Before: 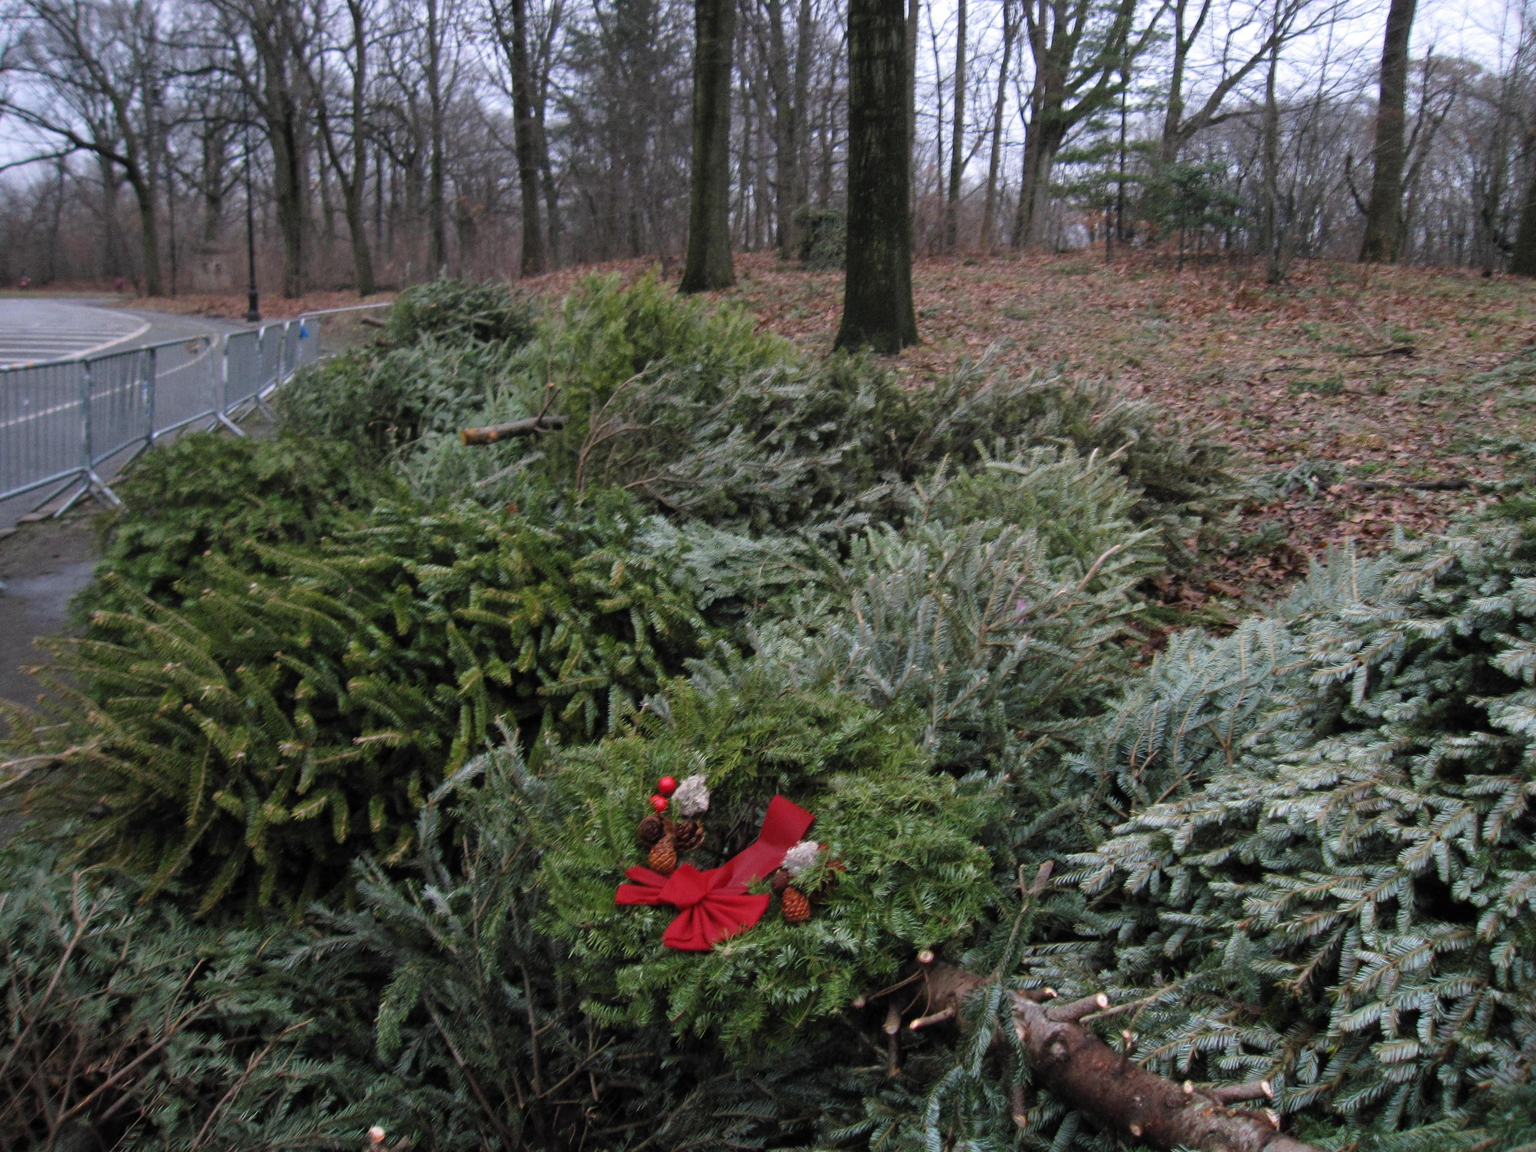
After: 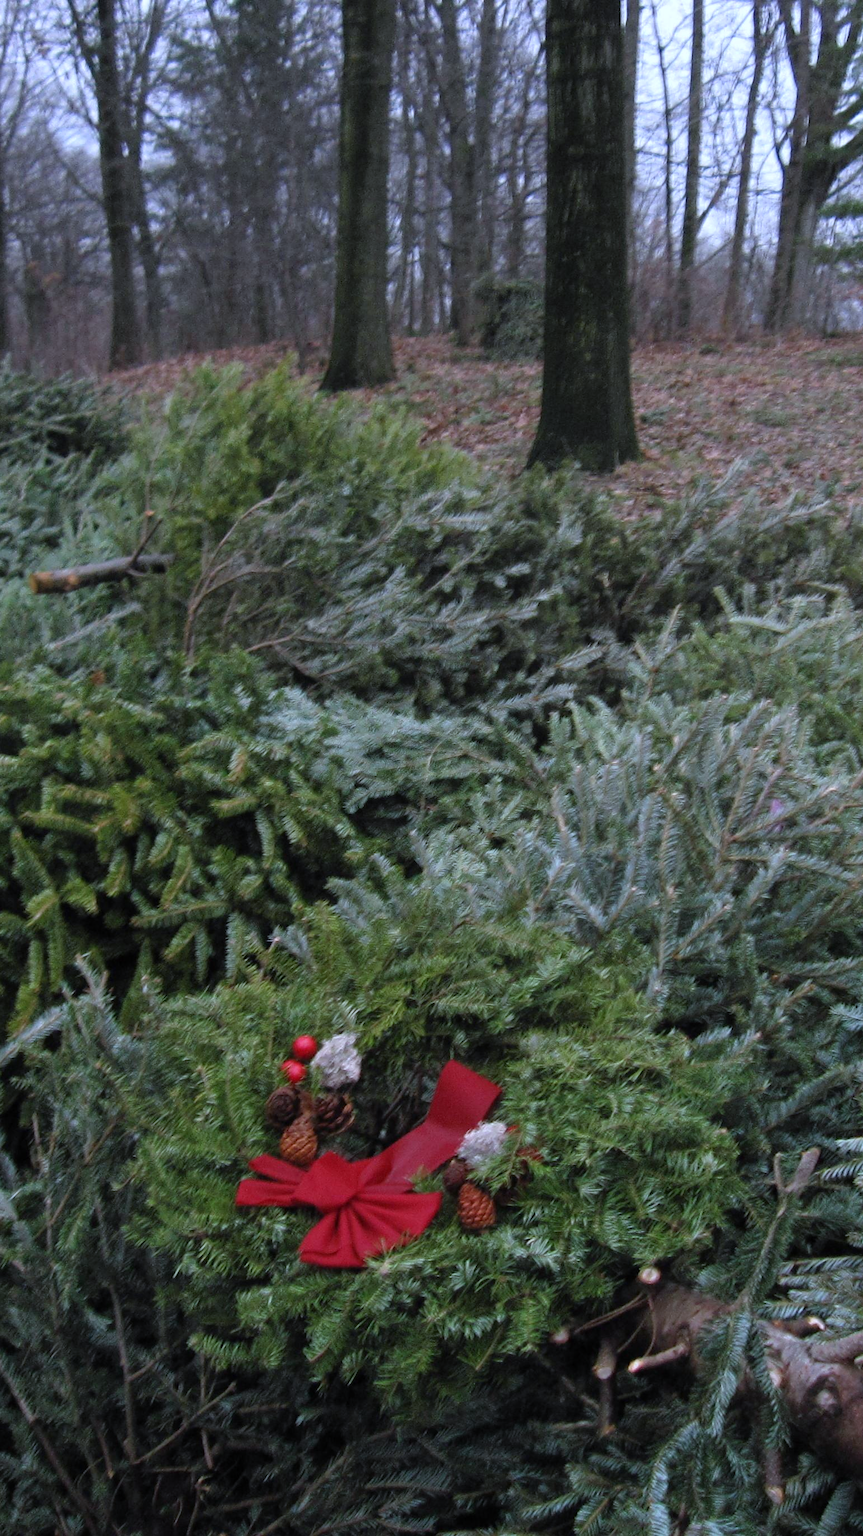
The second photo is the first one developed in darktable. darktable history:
white balance: red 0.931, blue 1.11
crop: left 28.583%, right 29.231%
